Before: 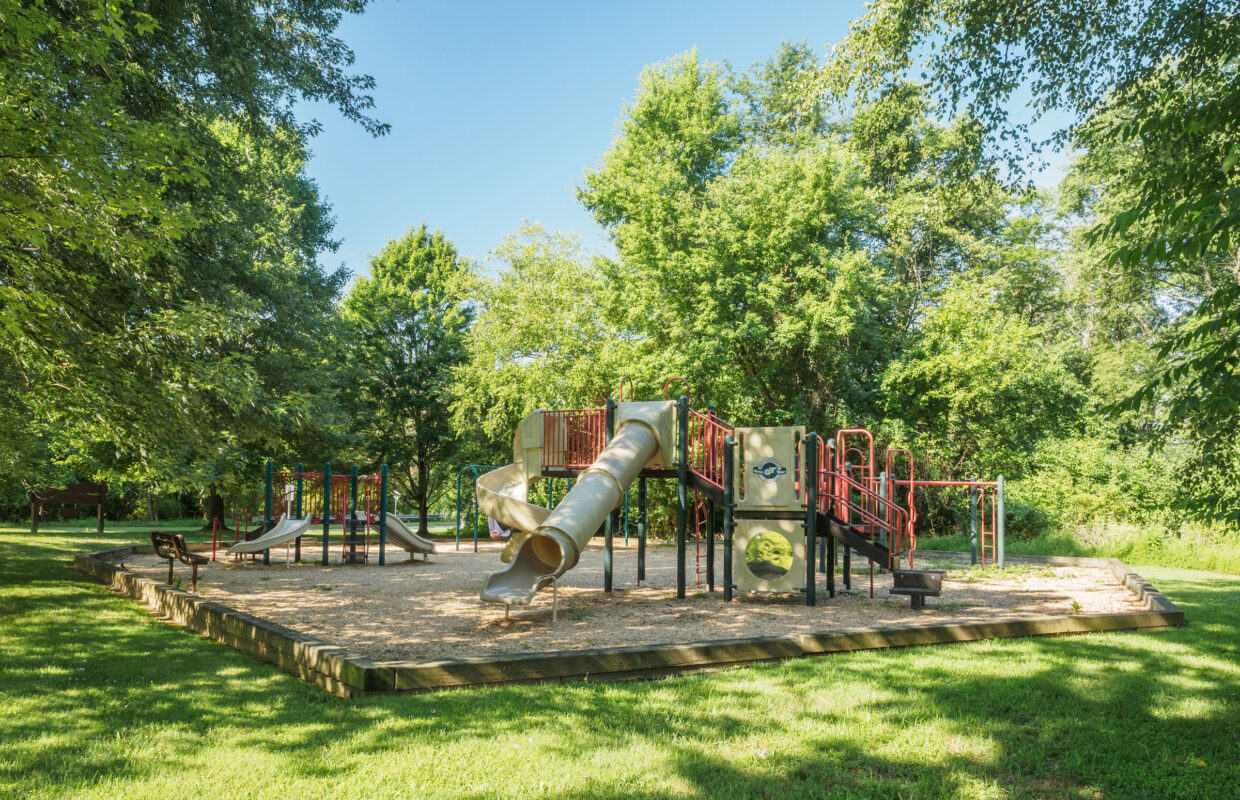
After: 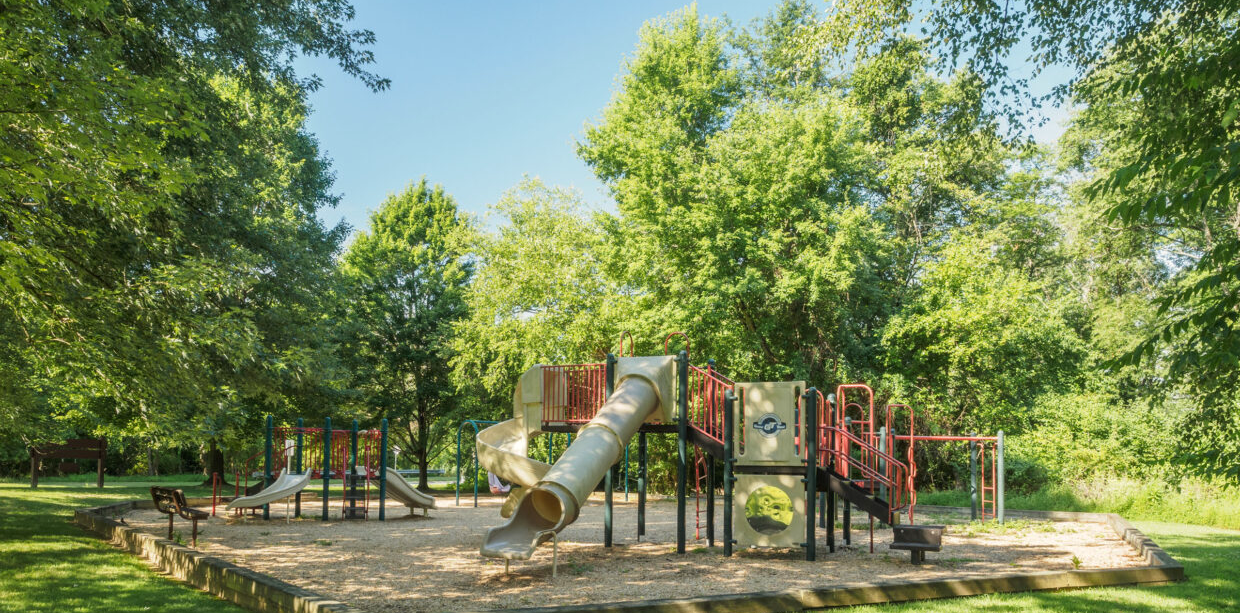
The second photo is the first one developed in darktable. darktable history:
crop: top 5.667%, bottom 17.637%
color correction: highlights b* 3
